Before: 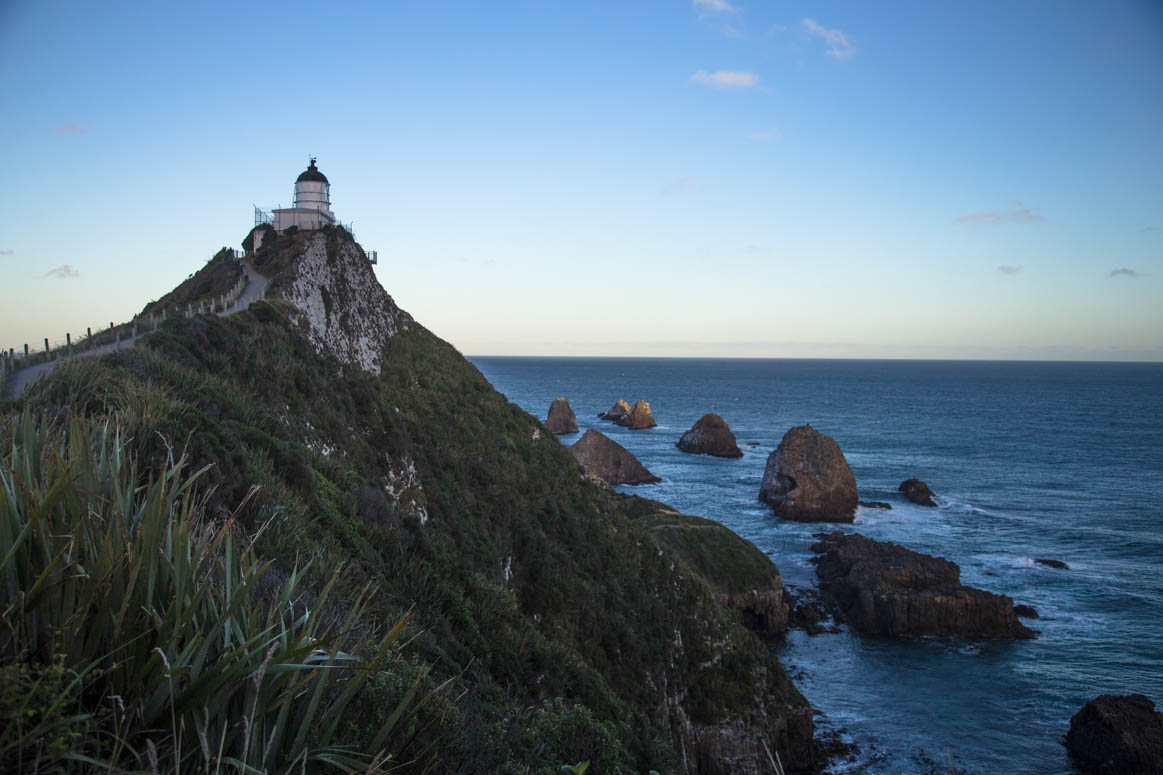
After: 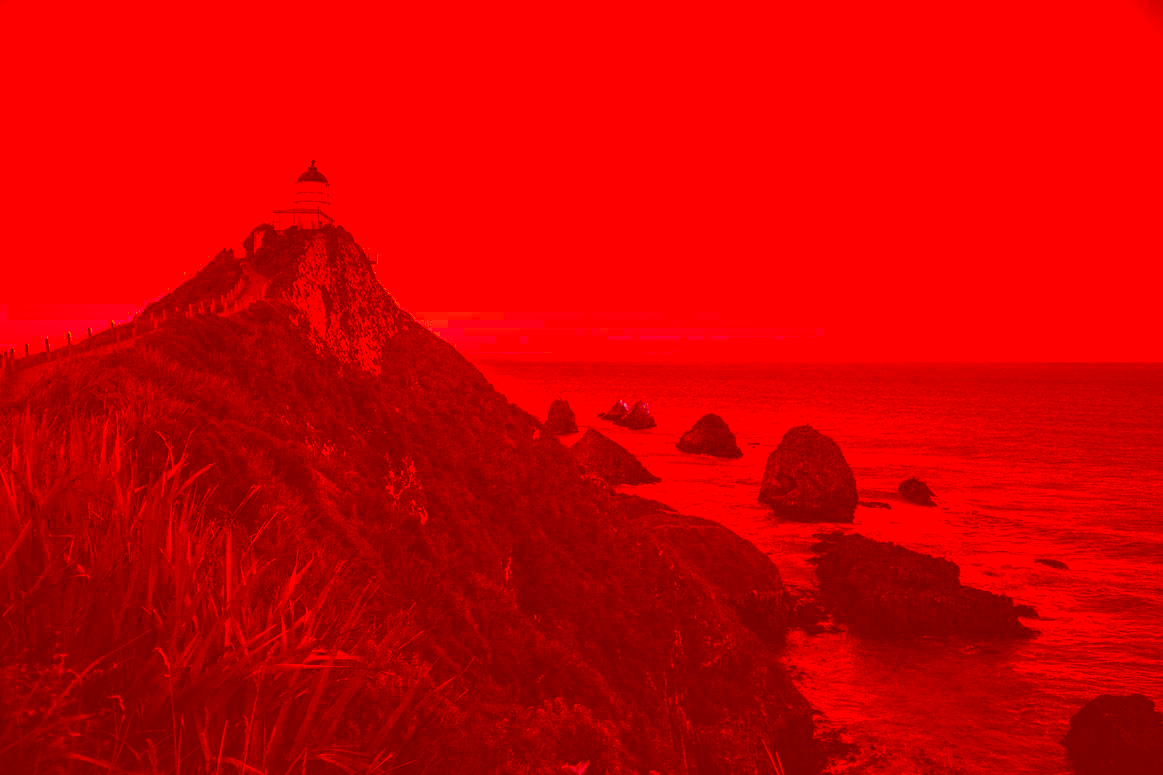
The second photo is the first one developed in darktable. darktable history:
color correction: highlights a* -39.68, highlights b* -40, shadows a* -40, shadows b* -40, saturation -3
contrast brightness saturation: contrast 0.12, brightness -0.12, saturation 0.2
